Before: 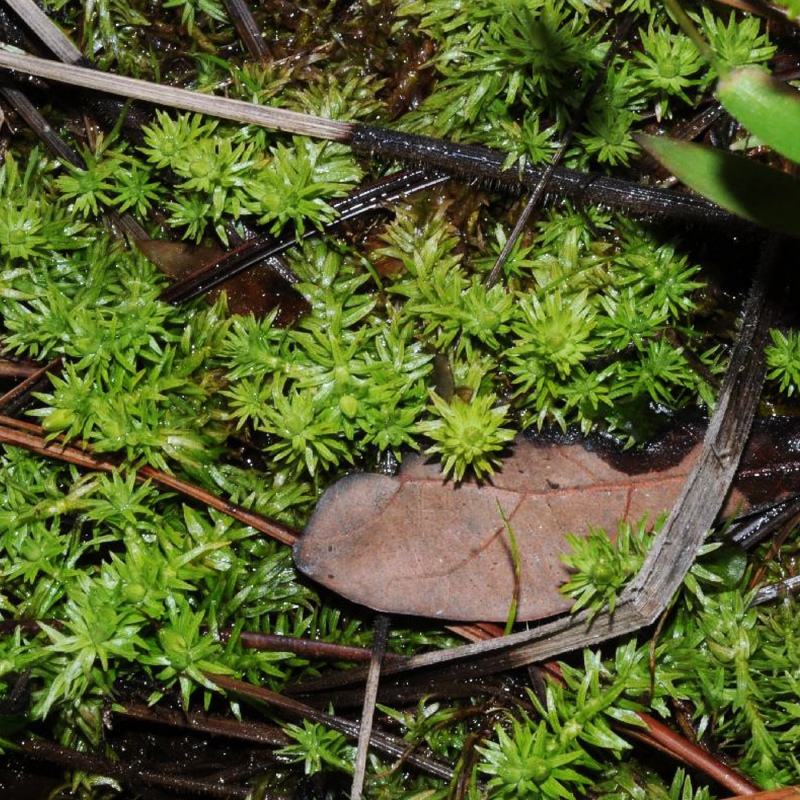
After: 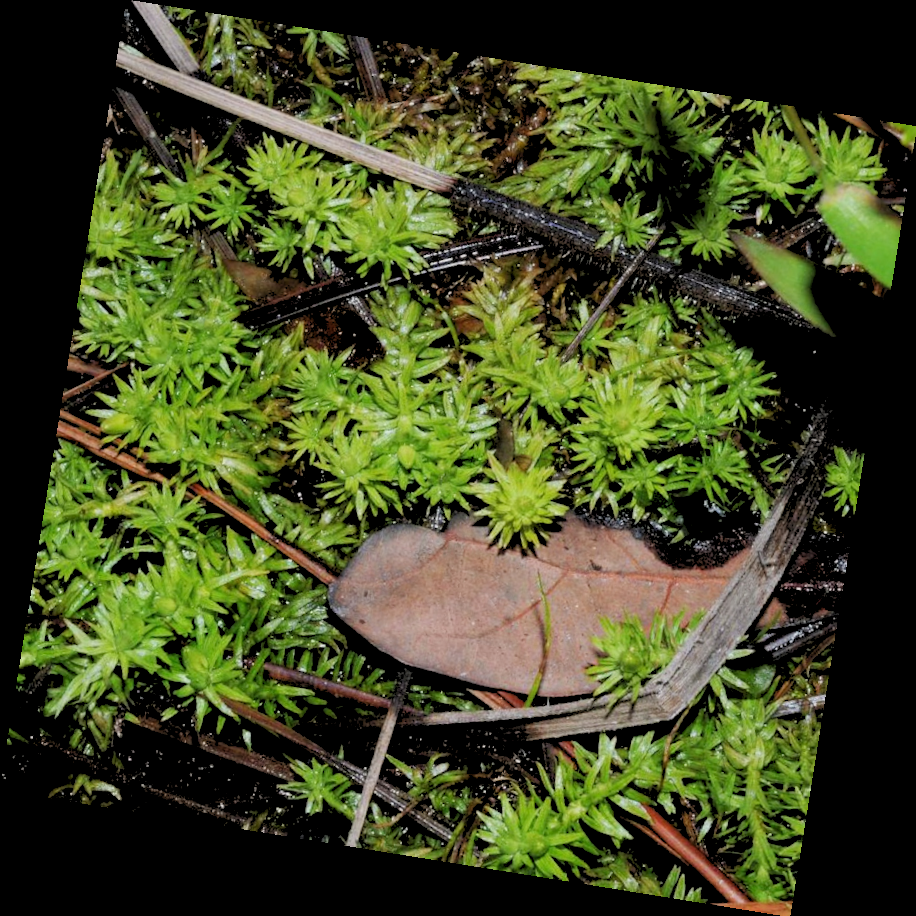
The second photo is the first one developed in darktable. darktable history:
exposure: compensate highlight preservation false
rgb levels: preserve colors sum RGB, levels [[0.038, 0.433, 0.934], [0, 0.5, 1], [0, 0.5, 1]]
rotate and perspective: rotation 9.12°, automatic cropping off
